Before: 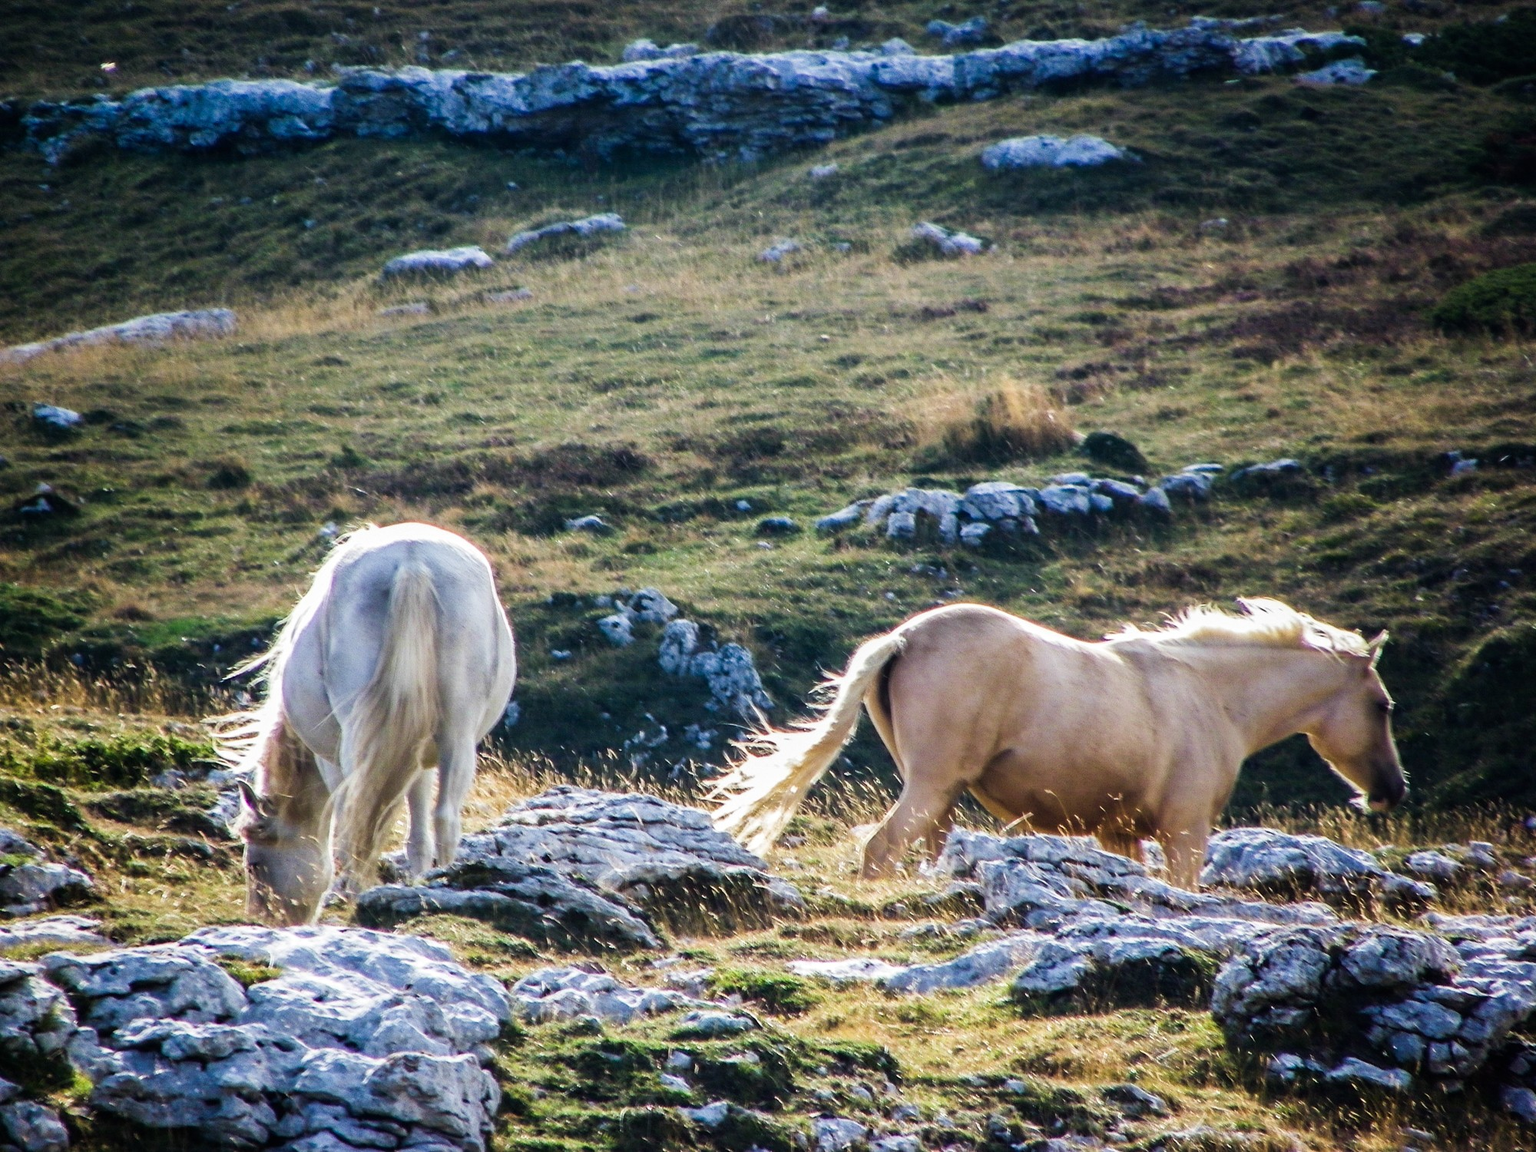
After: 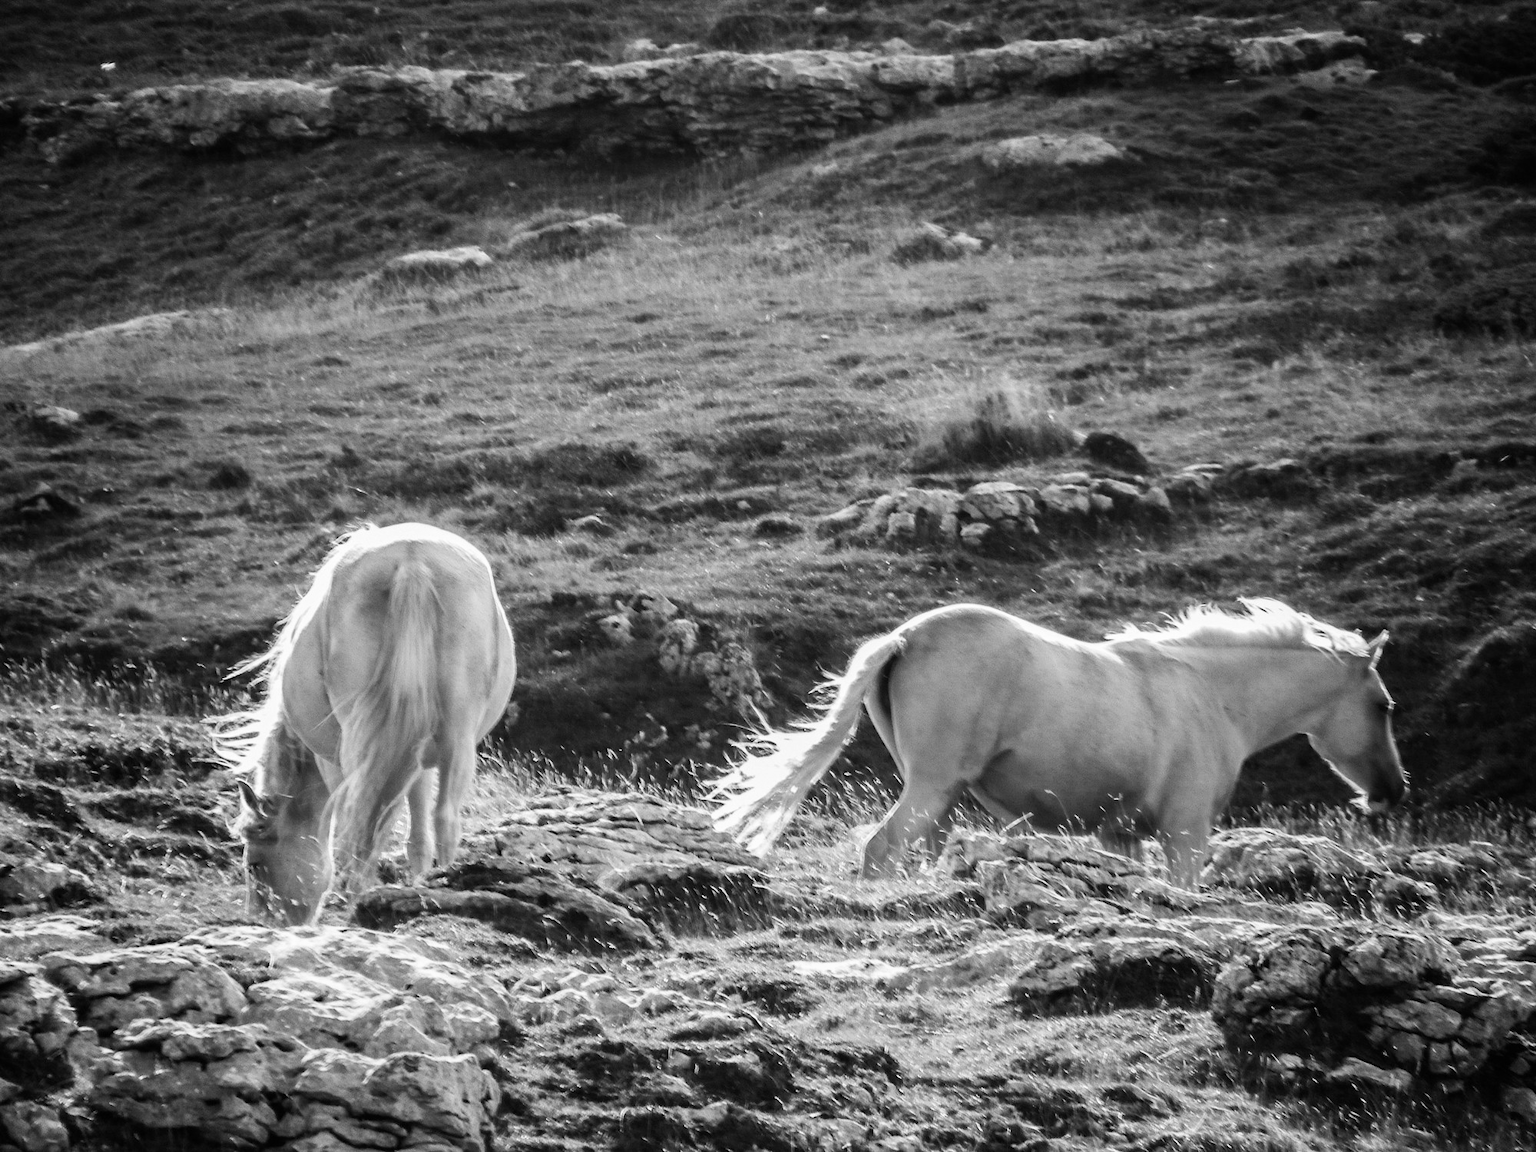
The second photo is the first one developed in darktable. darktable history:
color contrast: green-magenta contrast 1.69, blue-yellow contrast 1.49
monochrome: on, module defaults
color correction: highlights a* 17.03, highlights b* 0.205, shadows a* -15.38, shadows b* -14.56, saturation 1.5
